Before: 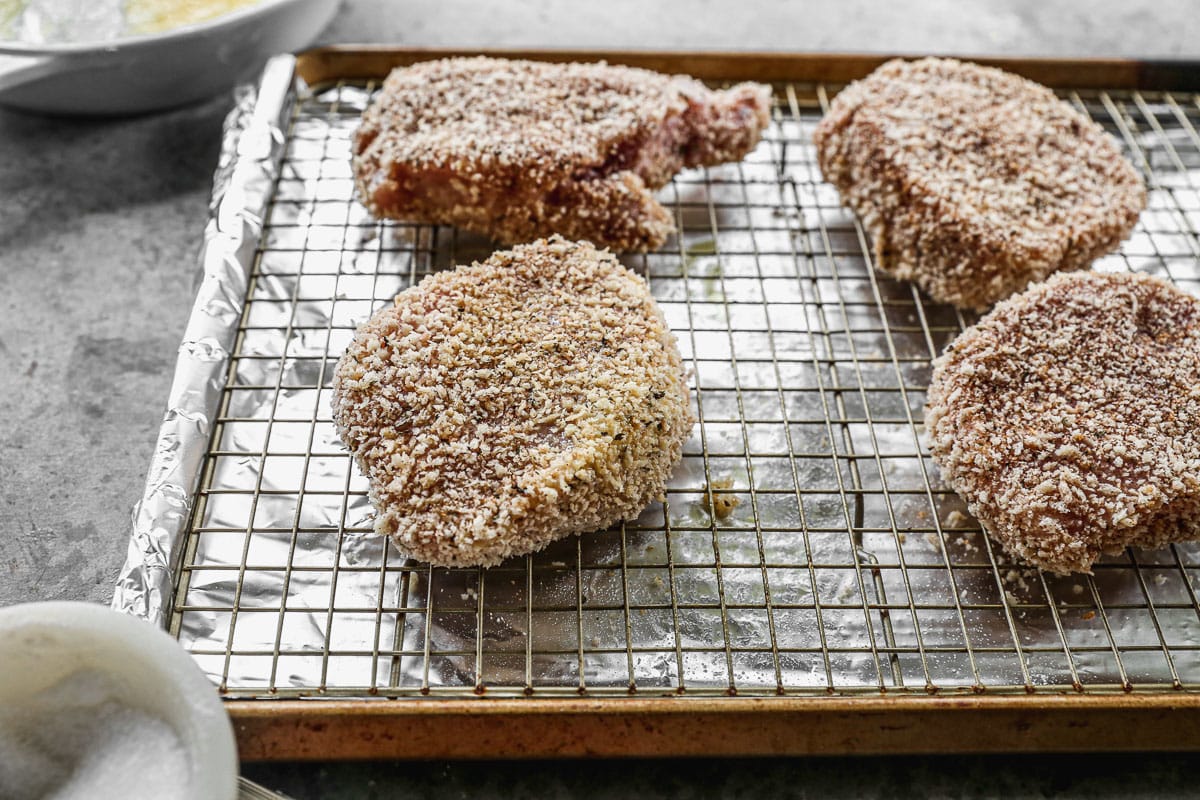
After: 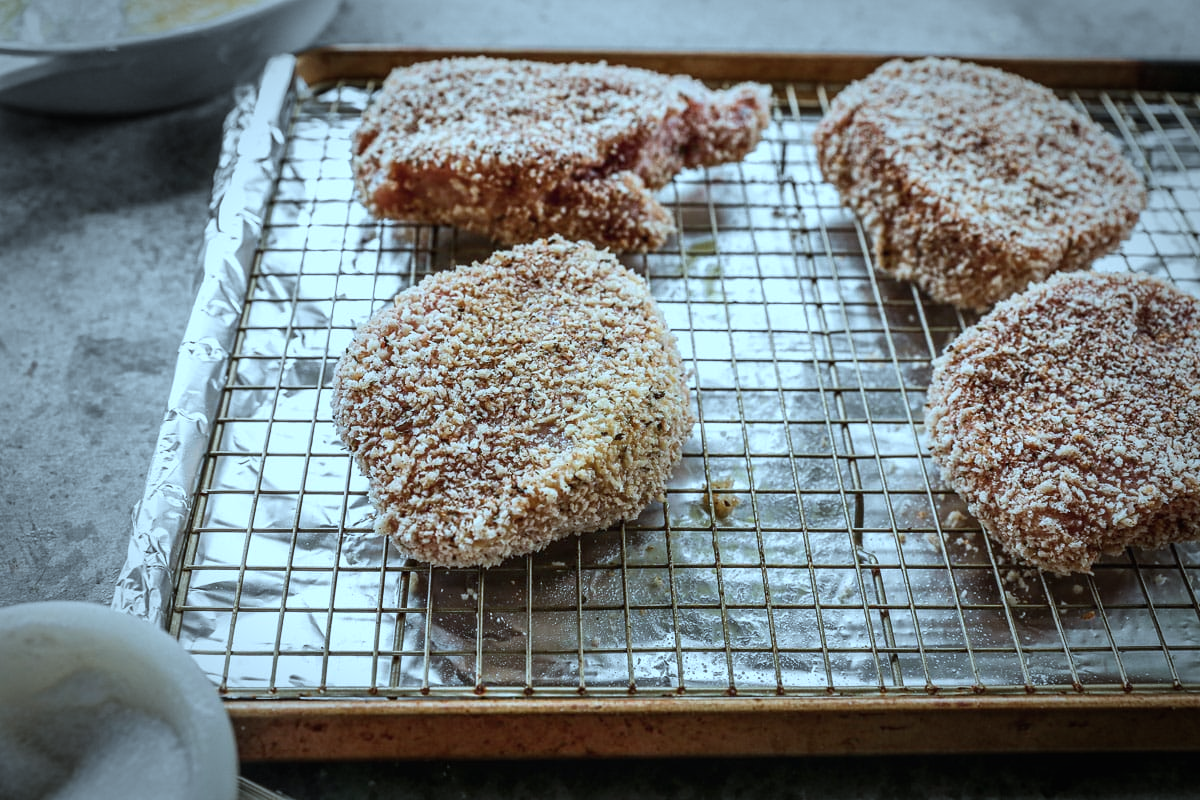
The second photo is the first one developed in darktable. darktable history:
vignetting: fall-off start 70.97%, brightness -0.584, saturation -0.118, width/height ratio 1.333
color correction: highlights a* -10.69, highlights b* -19.19
